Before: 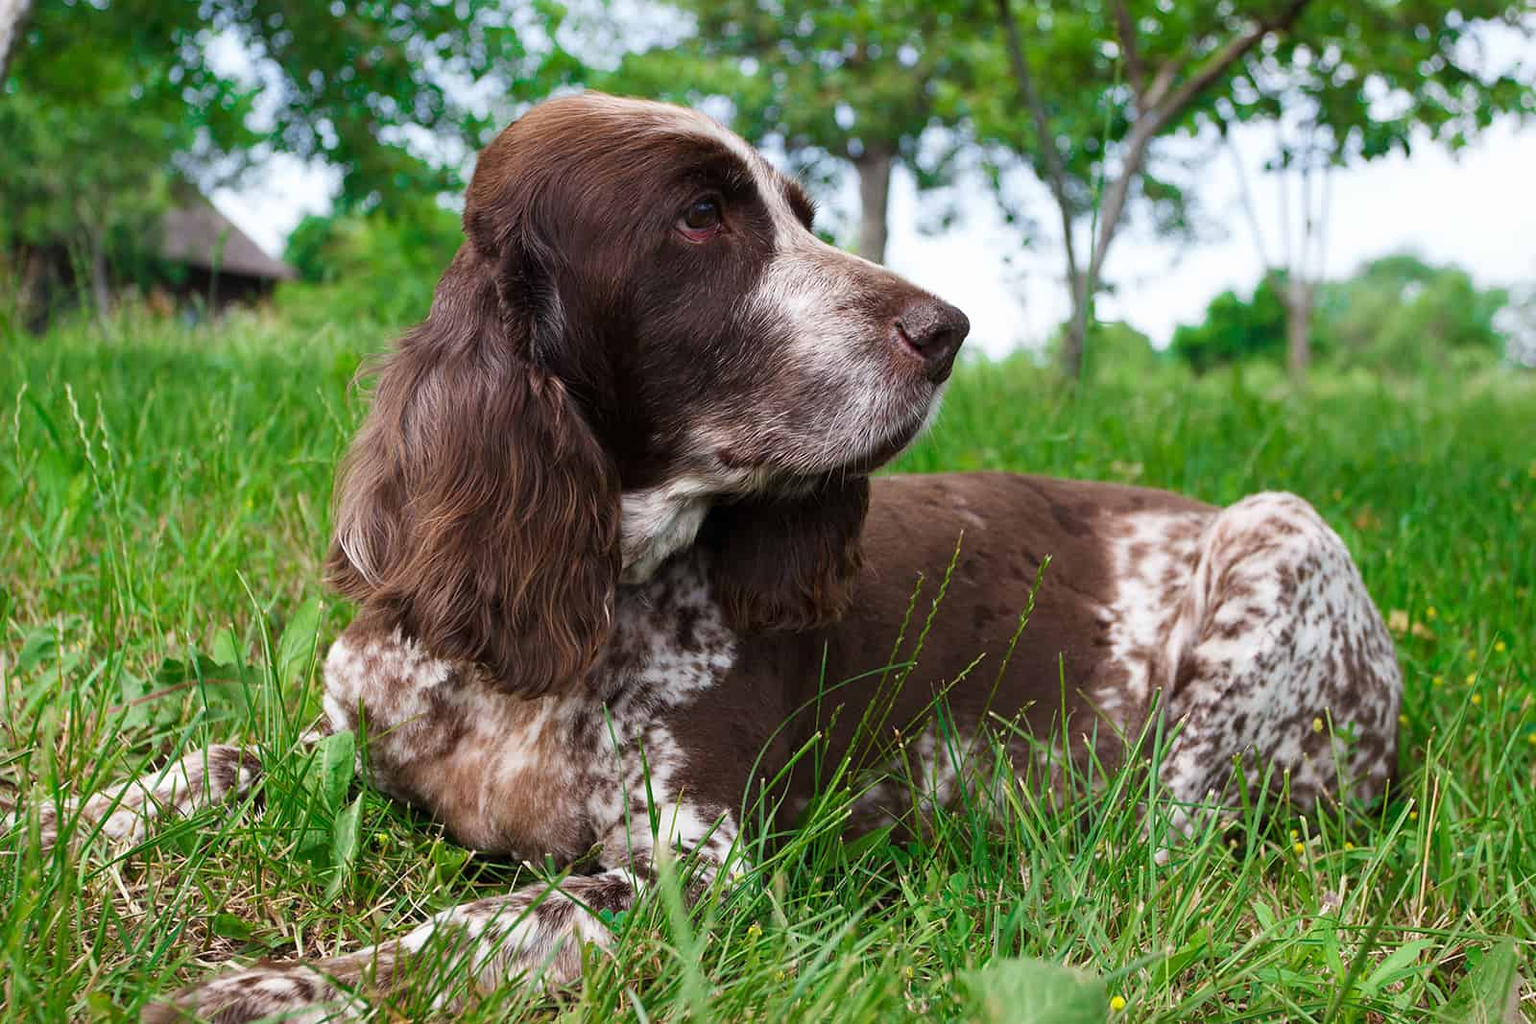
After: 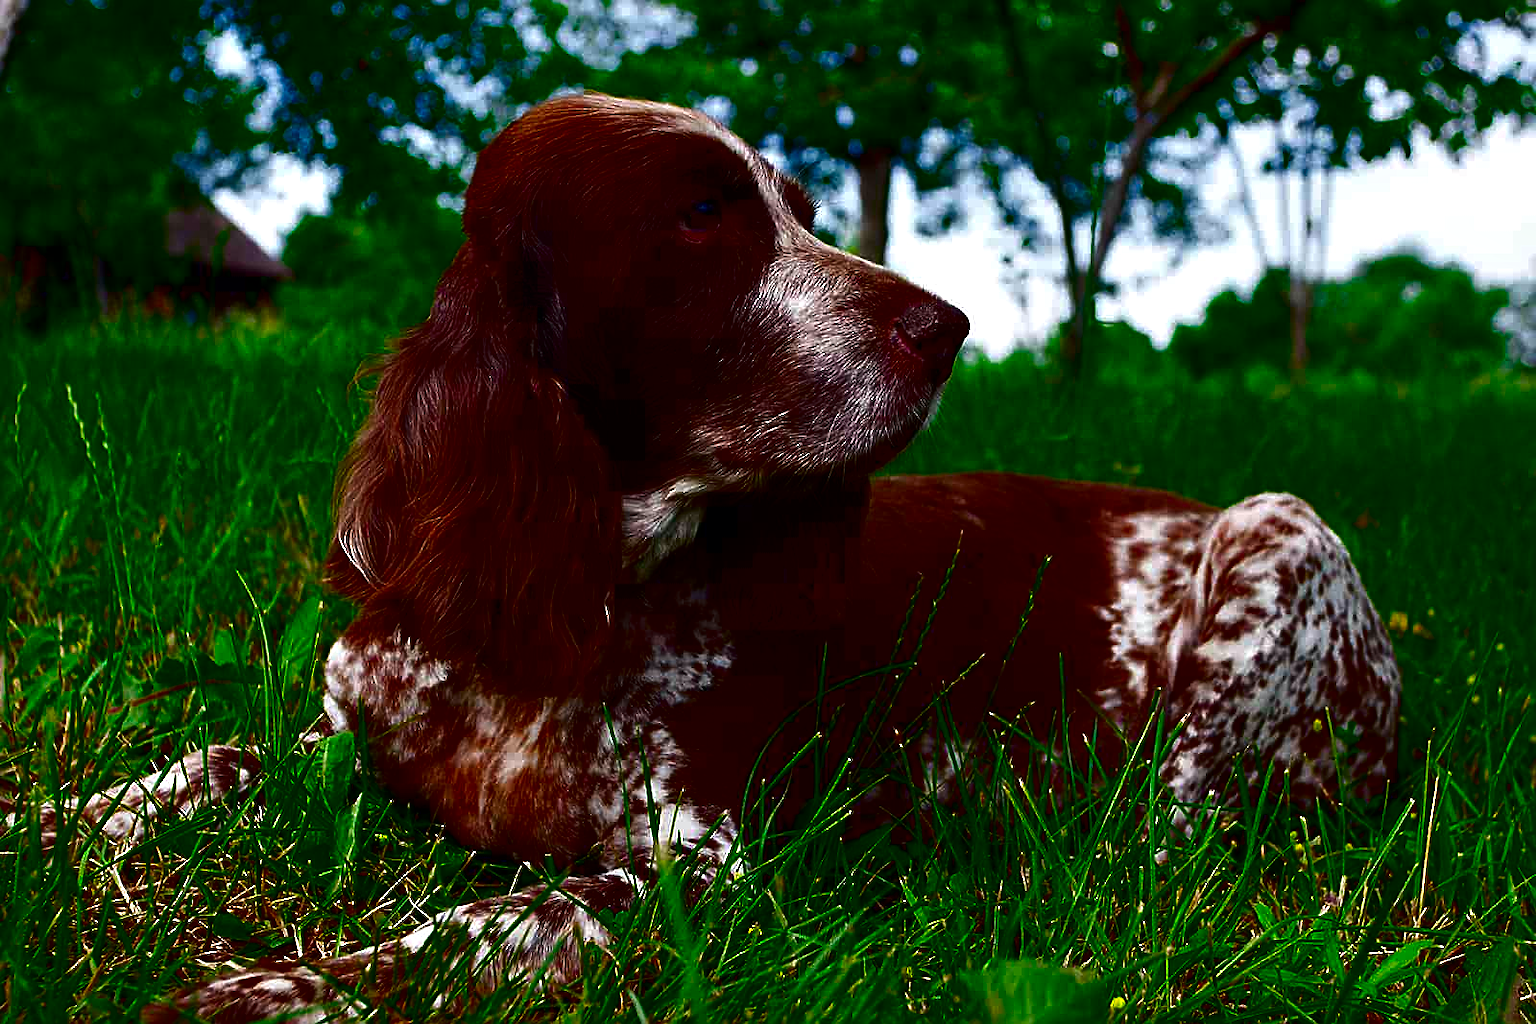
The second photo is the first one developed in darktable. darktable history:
contrast brightness saturation: brightness -0.995, saturation 0.986
sharpen: on, module defaults
contrast equalizer: octaves 7, y [[0.524 ×6], [0.512 ×6], [0.379 ×6], [0 ×6], [0 ×6]]
